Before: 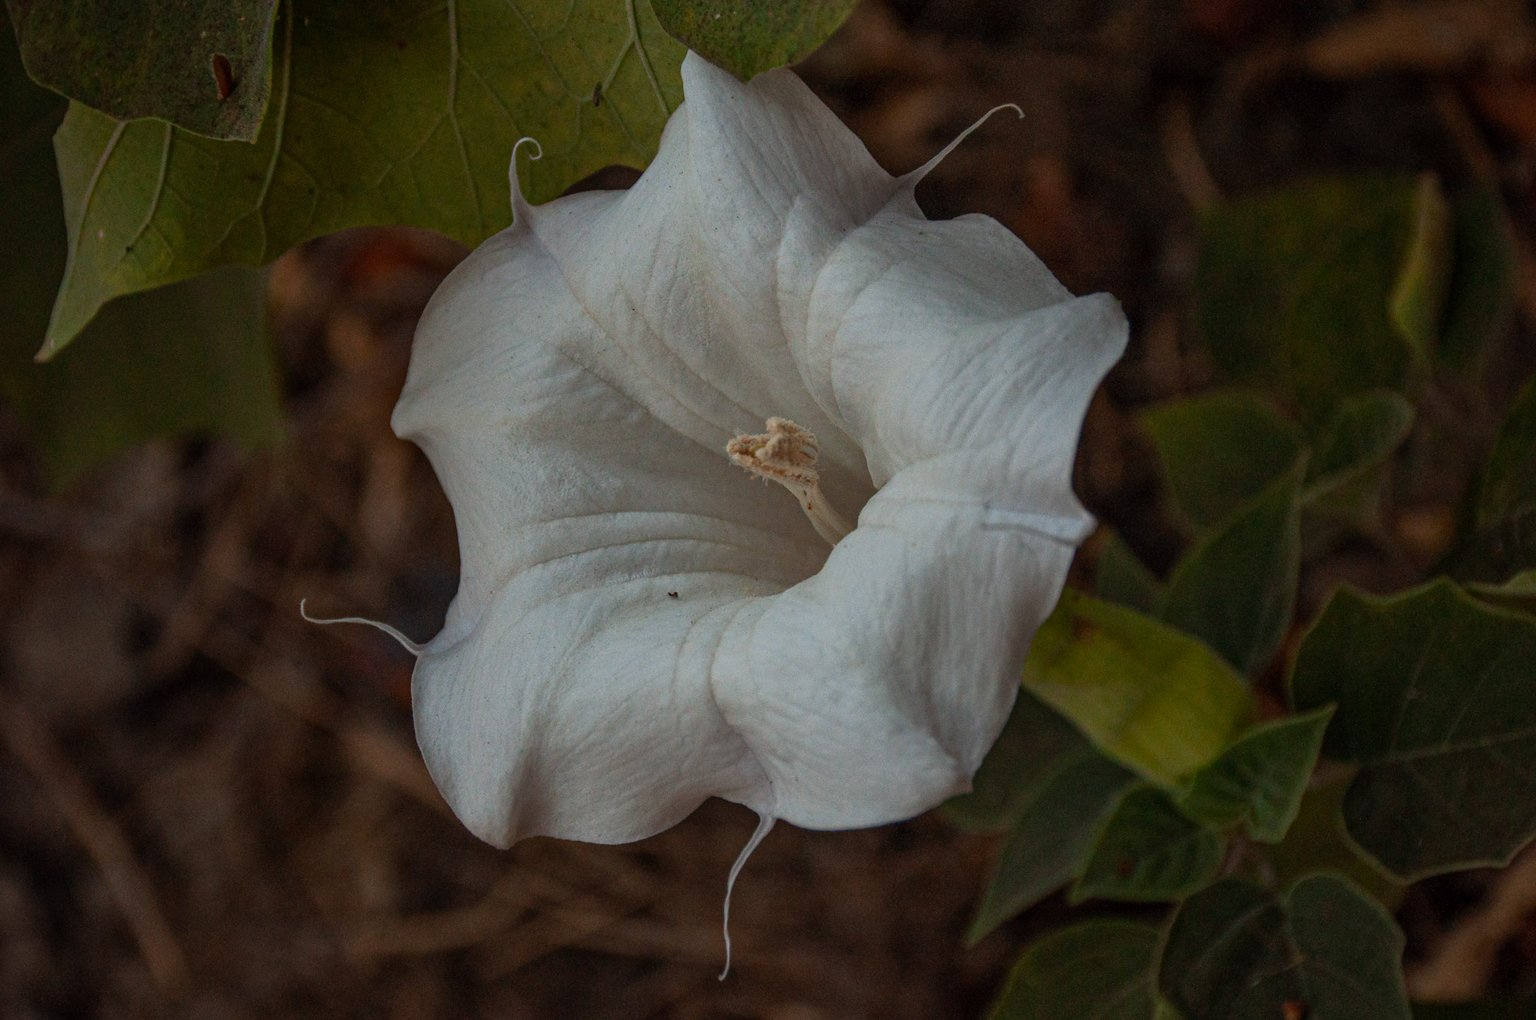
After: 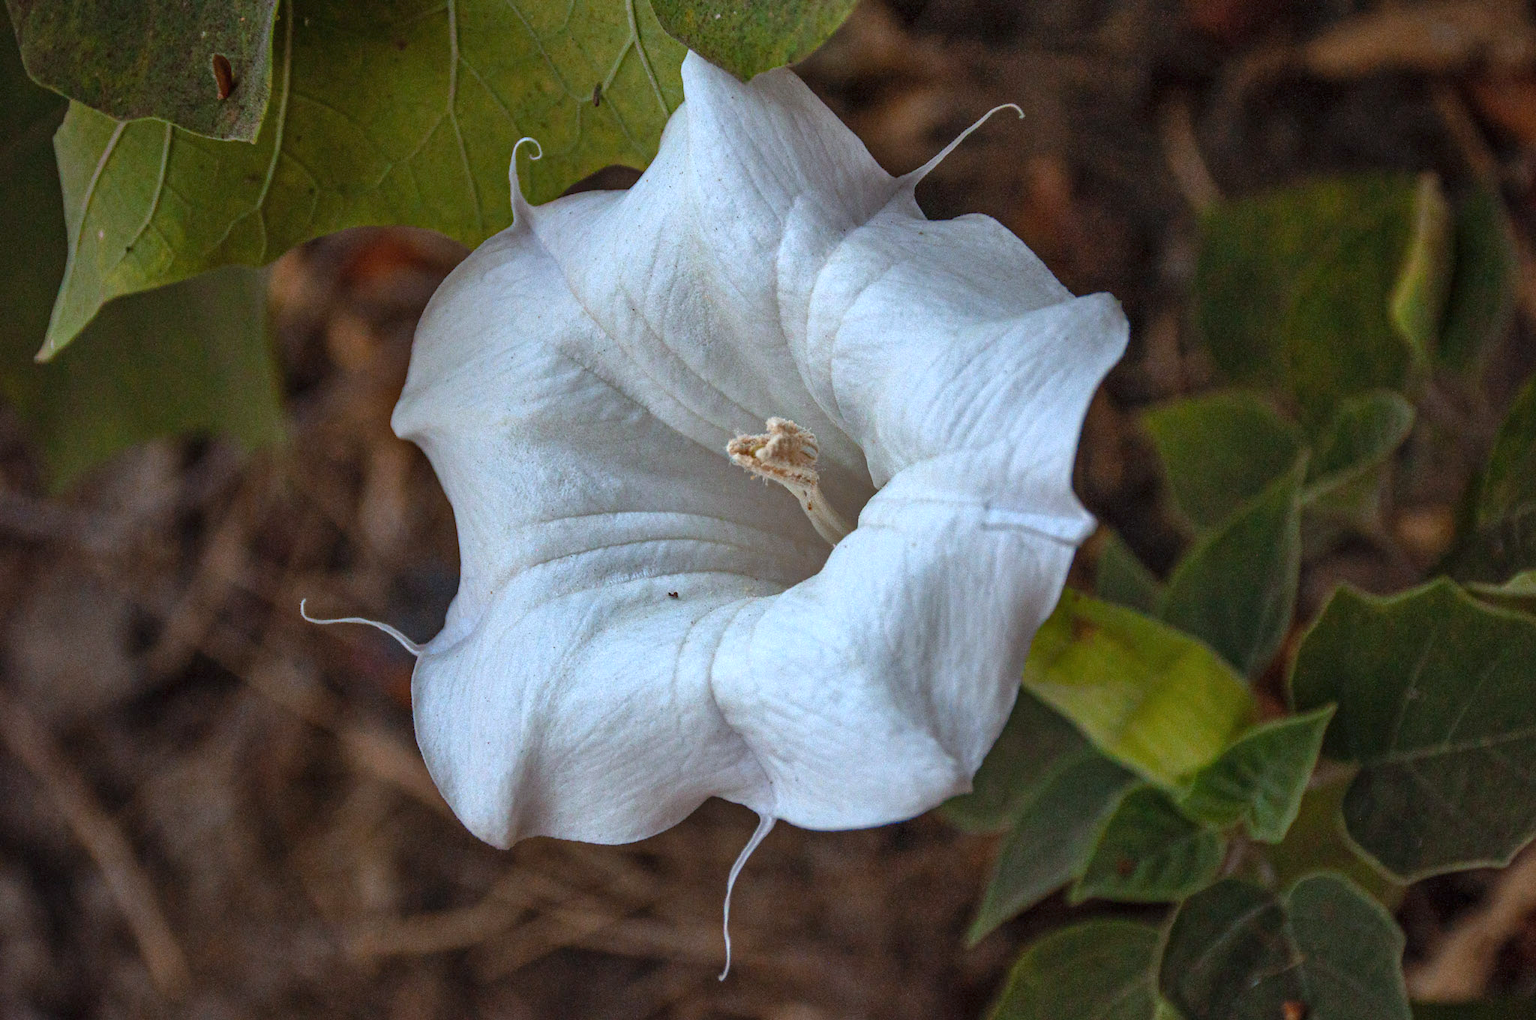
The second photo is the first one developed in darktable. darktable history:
shadows and highlights: shadows 22.7, highlights -48.71, soften with gaussian
exposure: black level correction 0, exposure 1.198 EV, compensate exposure bias true, compensate highlight preservation false
white balance: red 0.926, green 1.003, blue 1.133
